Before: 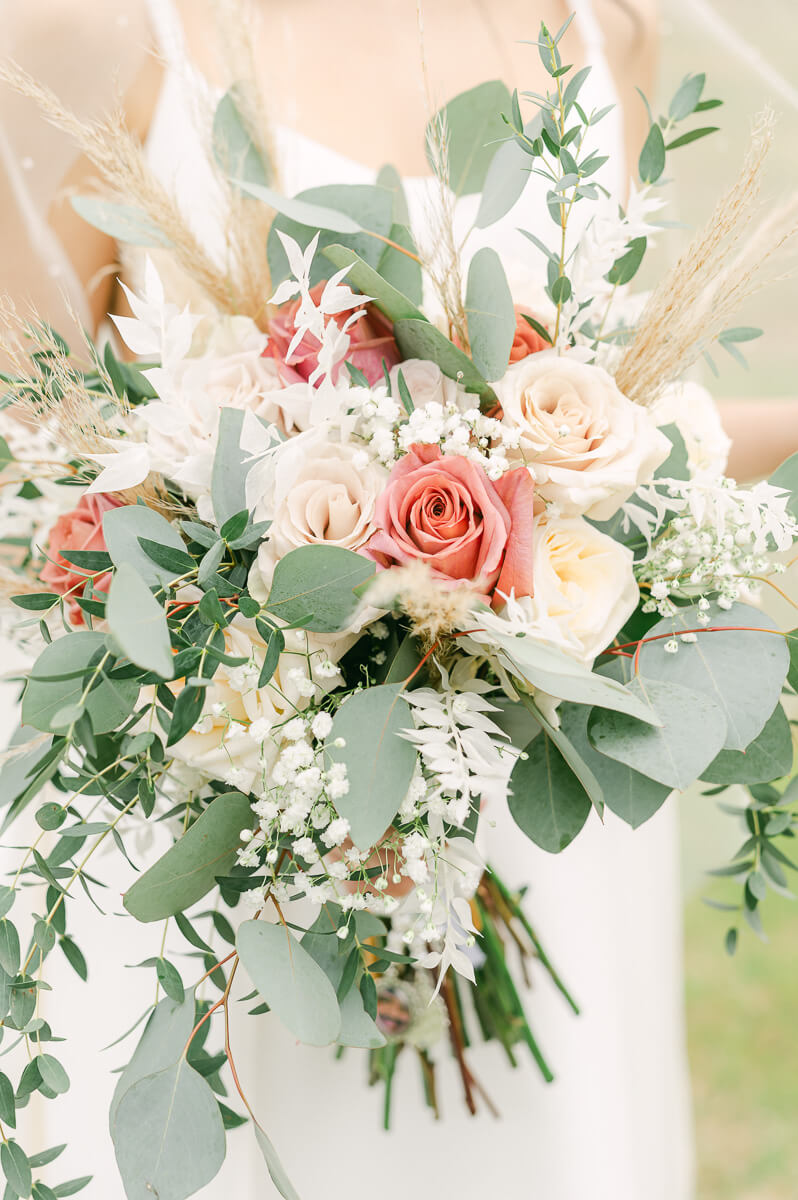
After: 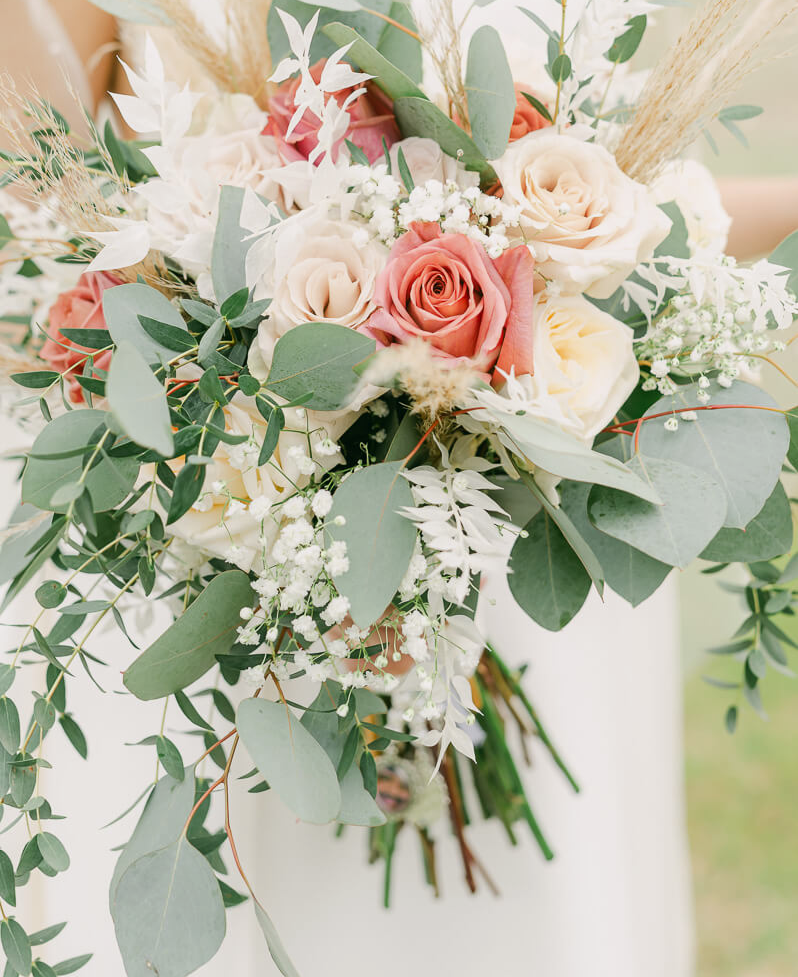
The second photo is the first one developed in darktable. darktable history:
crop and rotate: top 18.507%
exposure: exposure -0.157 EV, compensate highlight preservation false
